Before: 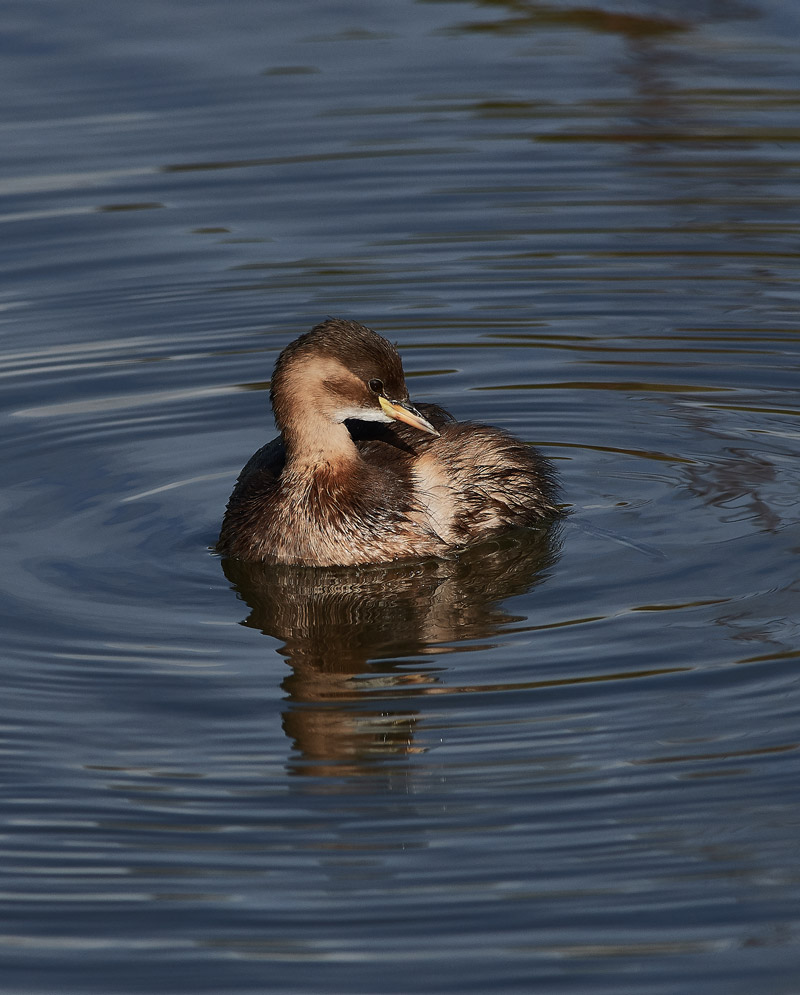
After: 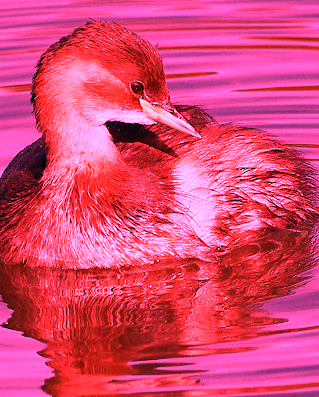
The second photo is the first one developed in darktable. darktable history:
crop: left 30%, top 30%, right 30%, bottom 30%
white balance: red 4.26, blue 1.802
exposure: exposure 0 EV, compensate highlight preservation false
haze removal: compatibility mode true, adaptive false
